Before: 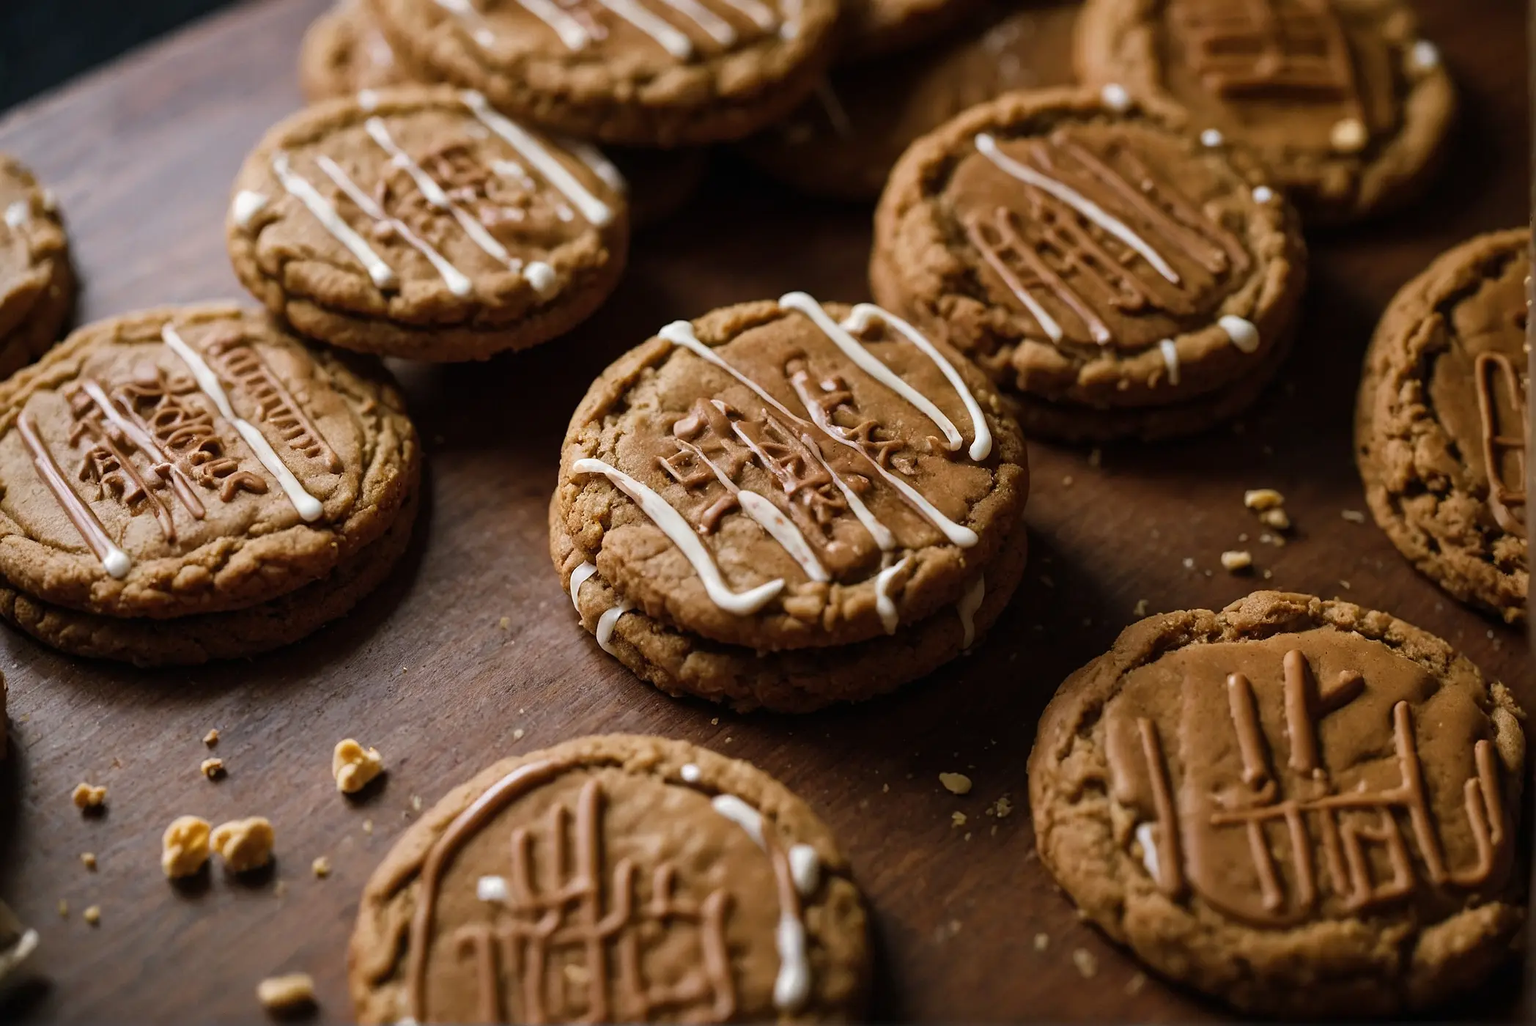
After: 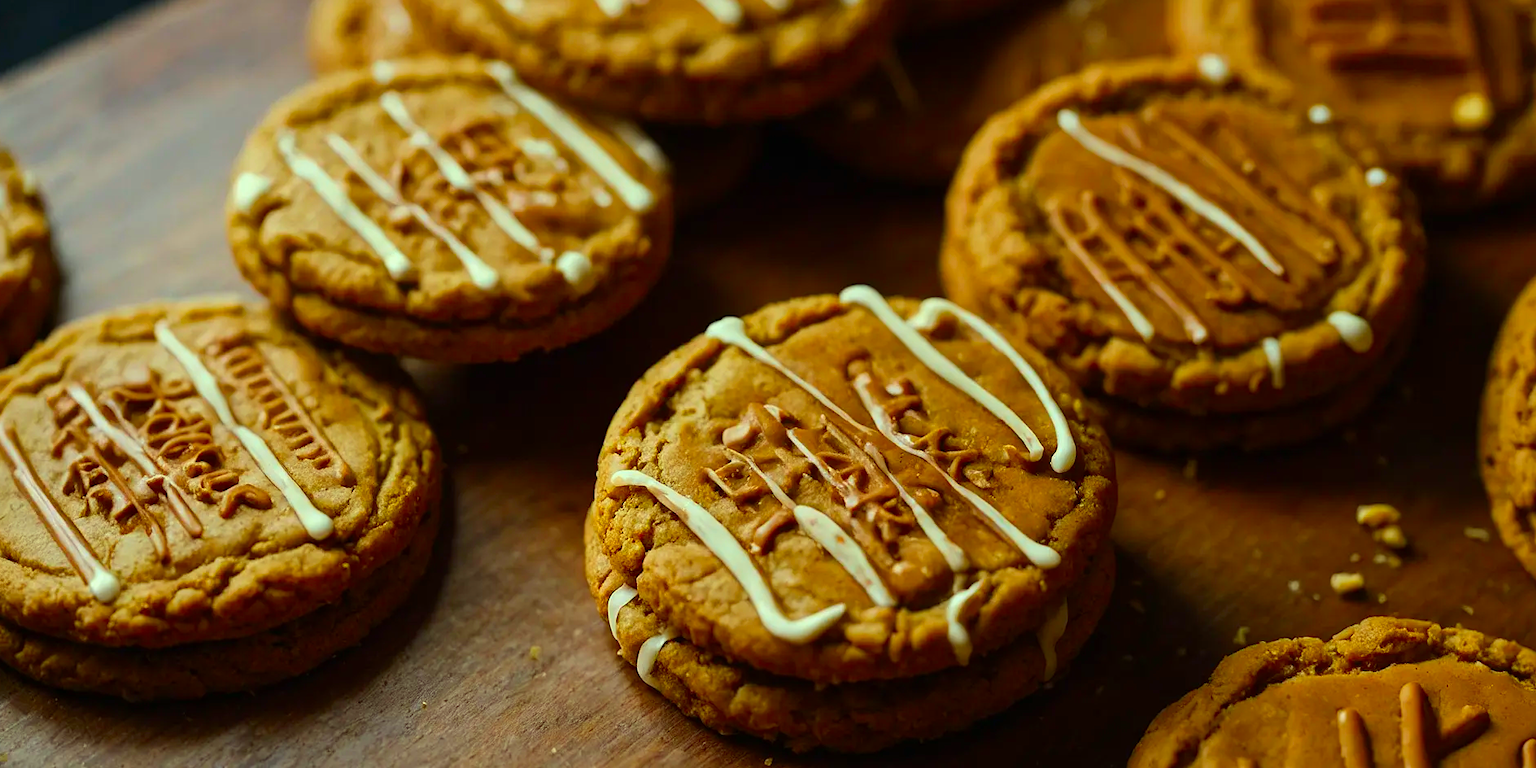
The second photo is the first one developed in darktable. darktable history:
color correction: highlights a* -10.77, highlights b* 9.8, saturation 1.72
crop: left 1.509%, top 3.452%, right 7.696%, bottom 28.452%
